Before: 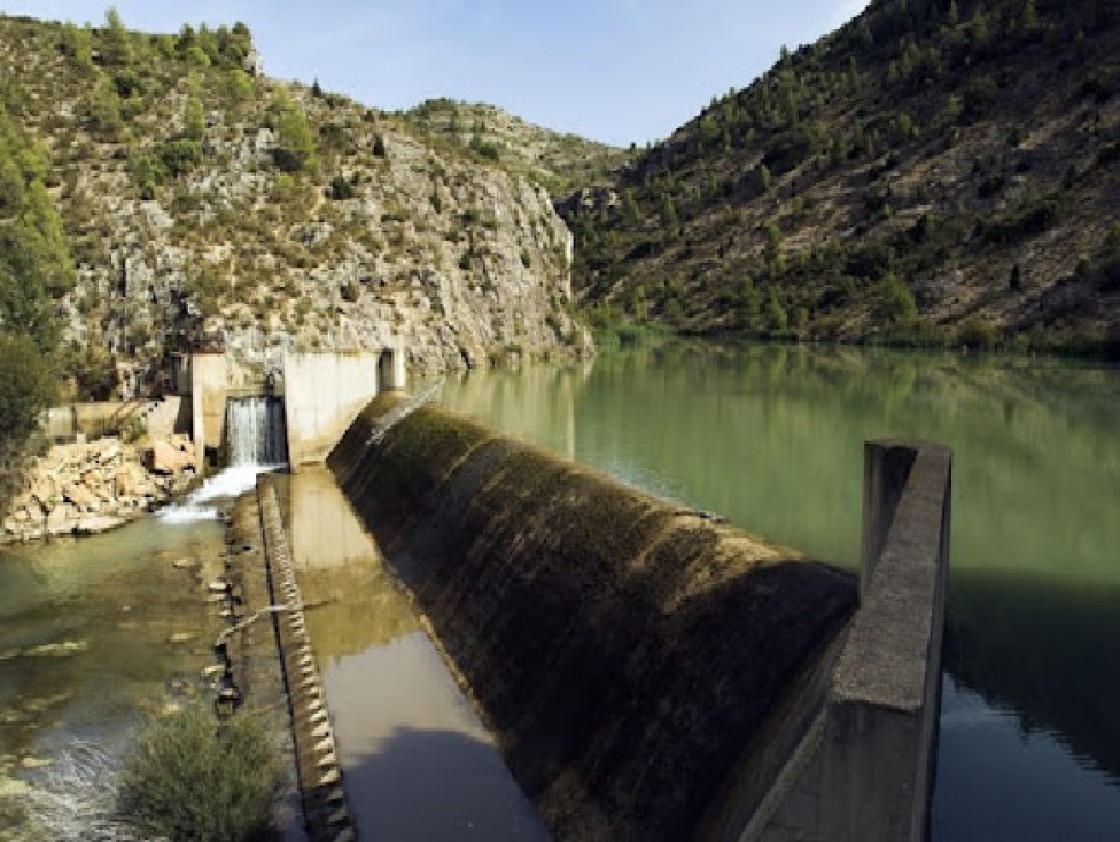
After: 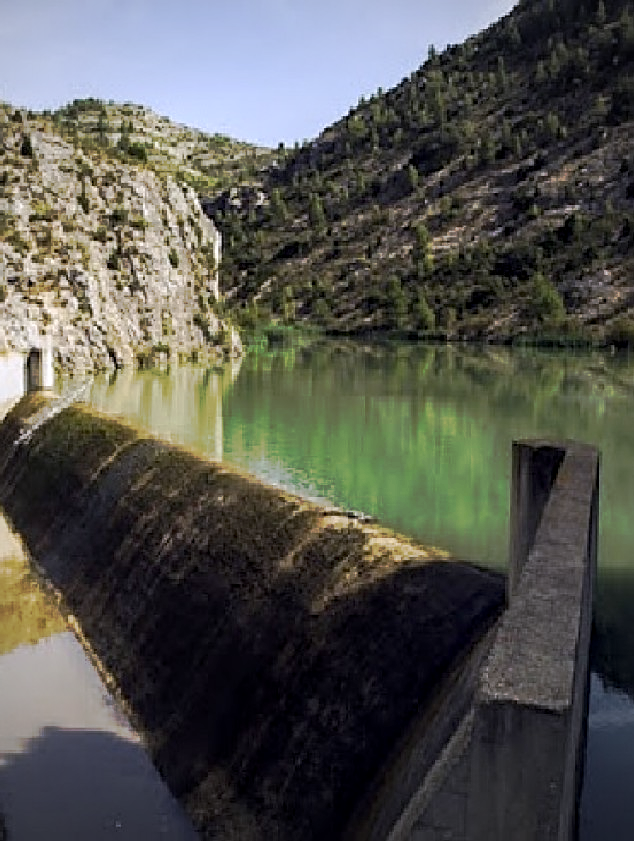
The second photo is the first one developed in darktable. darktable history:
sharpen: on, module defaults
tone curve: curves: ch0 [(0, 0) (0.003, 0.003) (0.011, 0.011) (0.025, 0.024) (0.044, 0.044) (0.069, 0.068) (0.1, 0.098) (0.136, 0.133) (0.177, 0.174) (0.224, 0.22) (0.277, 0.272) (0.335, 0.329) (0.399, 0.392) (0.468, 0.46) (0.543, 0.607) (0.623, 0.676) (0.709, 0.75) (0.801, 0.828) (0.898, 0.912) (1, 1)], preserve colors none
vignetting: fall-off radius 60.65%
crop: left 31.458%, top 0%, right 11.876%
white balance: red 1.004, blue 1.096
local contrast: on, module defaults
